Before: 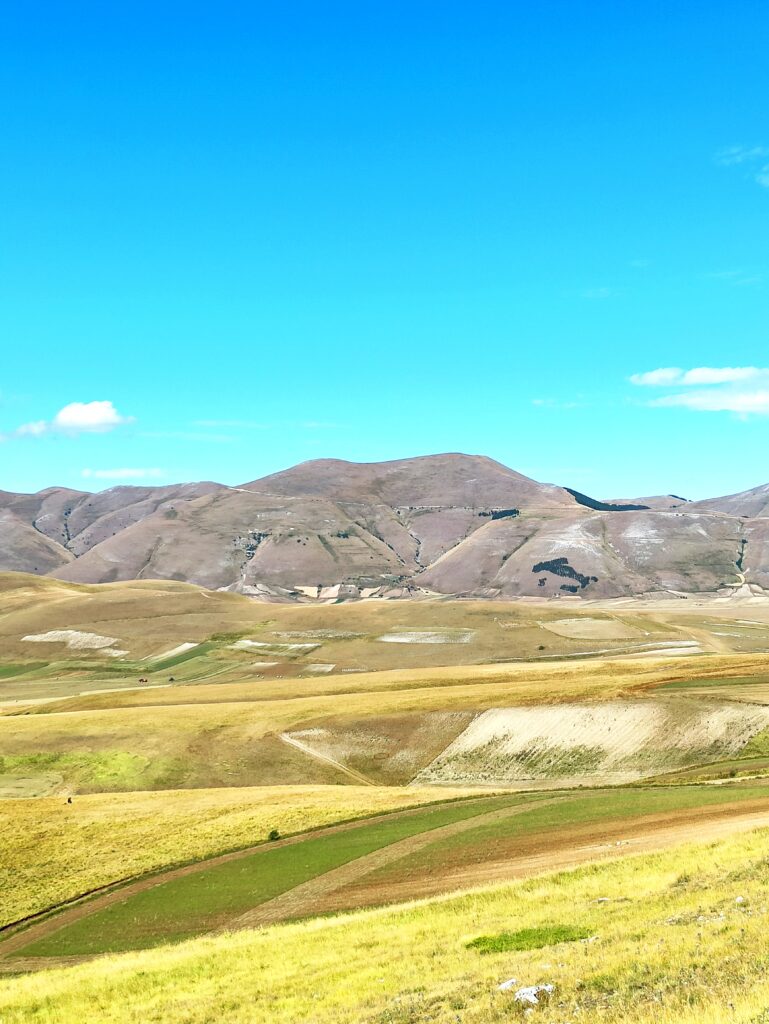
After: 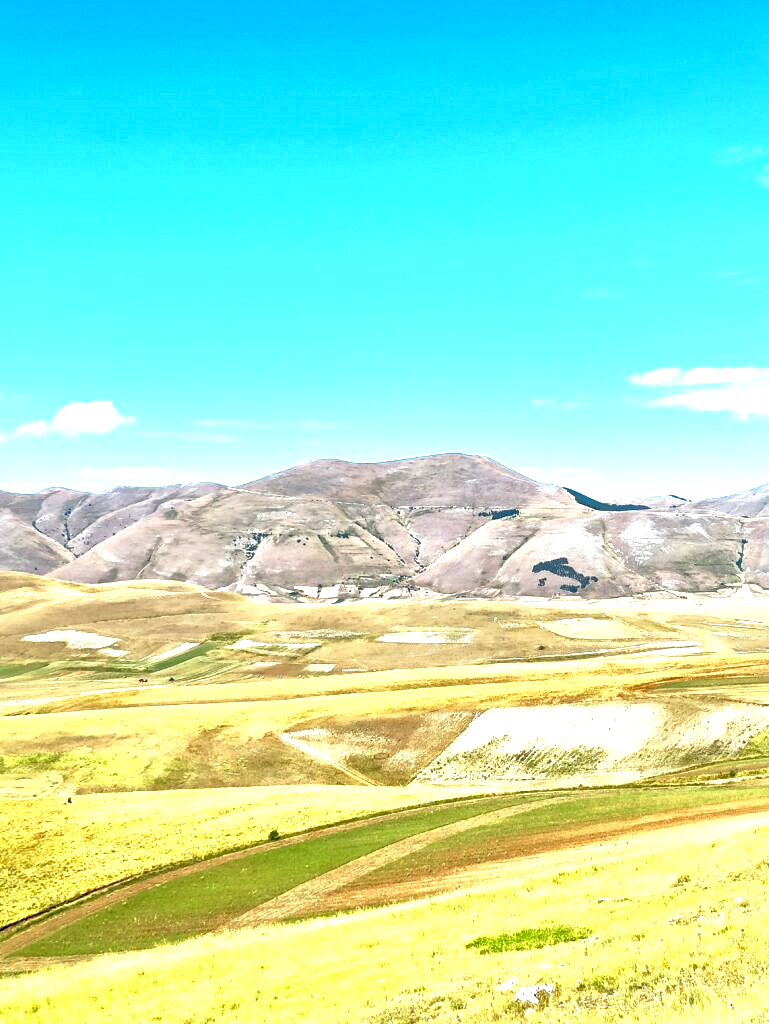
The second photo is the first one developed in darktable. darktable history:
local contrast: mode bilateral grid, contrast 21, coarseness 49, detail 171%, midtone range 0.2
exposure: black level correction 0, exposure 0.892 EV, compensate highlight preservation false
color balance rgb: global offset › luminance -0.506%, perceptual saturation grading › global saturation -0.074%
